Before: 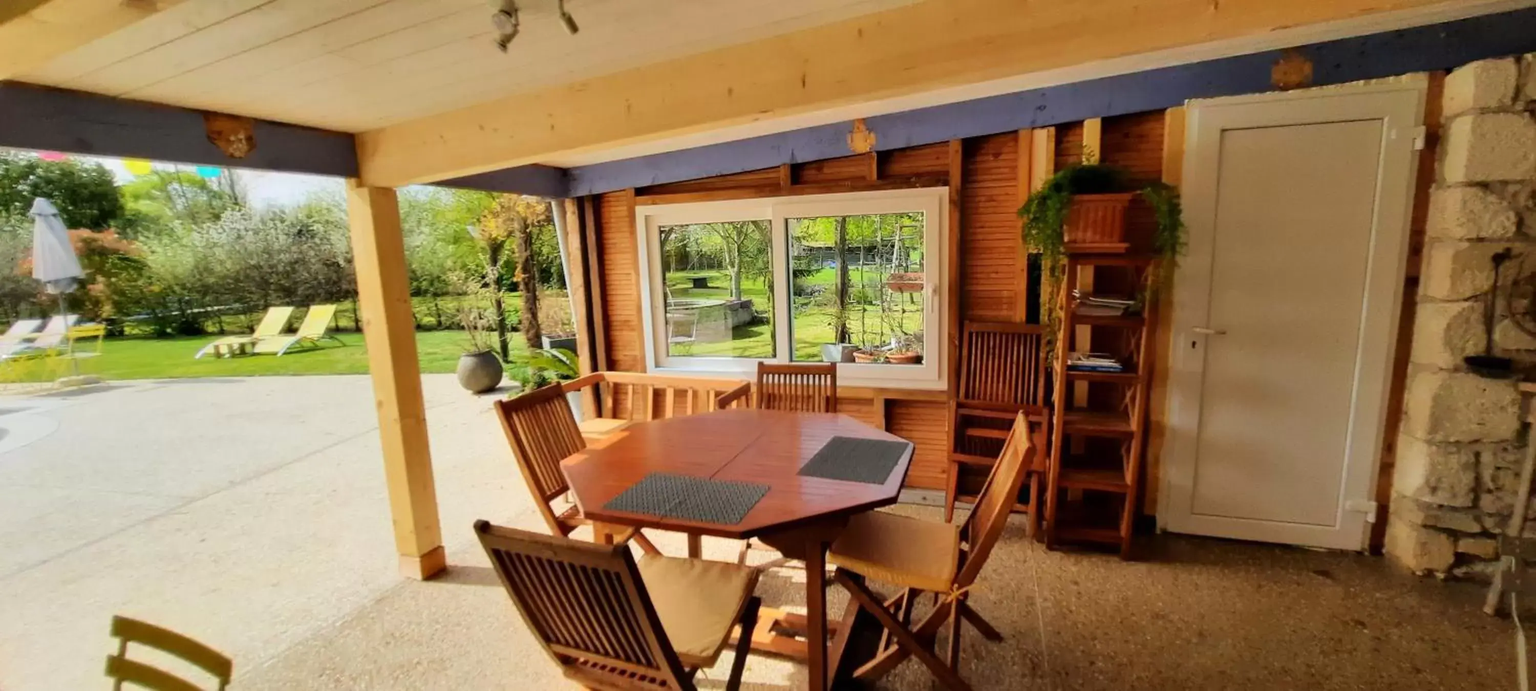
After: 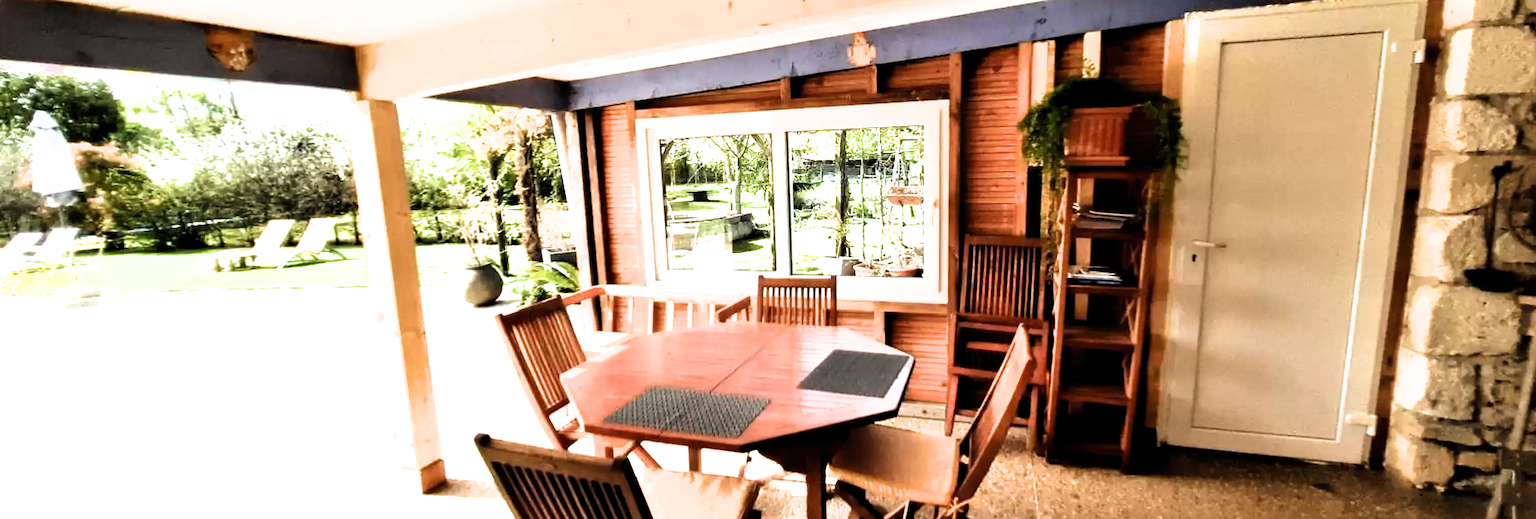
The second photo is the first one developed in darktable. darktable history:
filmic rgb: black relative exposure -8.24 EV, white relative exposure 2.22 EV, hardness 7.06, latitude 86.01%, contrast 1.701, highlights saturation mix -3.72%, shadows ↔ highlights balance -3.04%, color science v6 (2022)
exposure: exposure 0.795 EV, compensate highlight preservation false
crop and rotate: top 12.61%, bottom 12.217%
